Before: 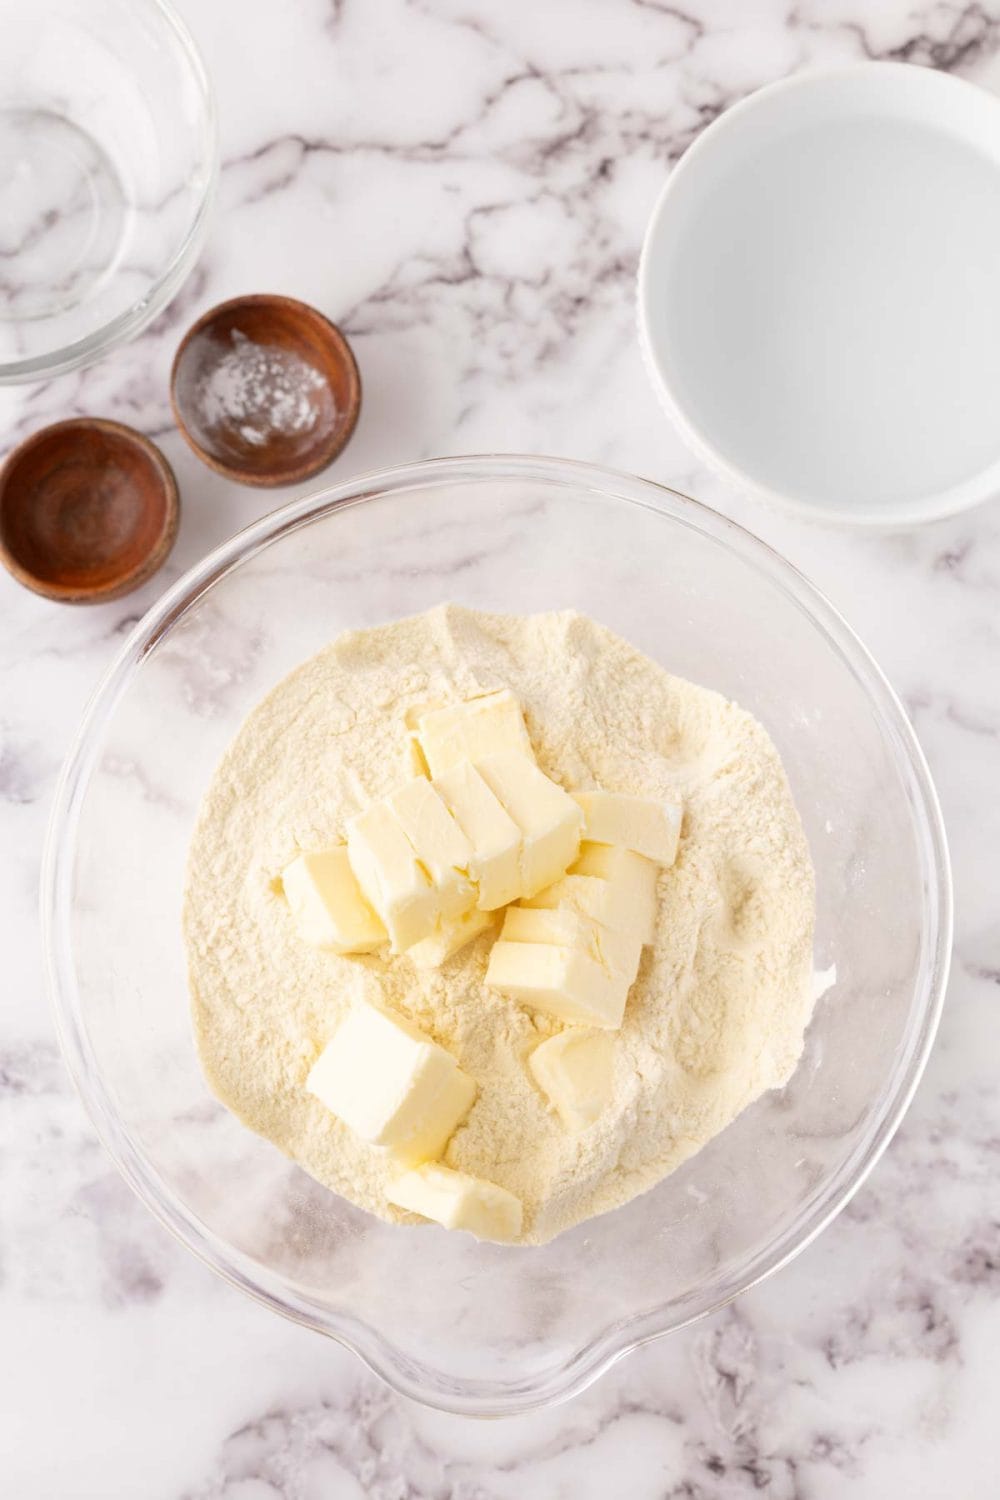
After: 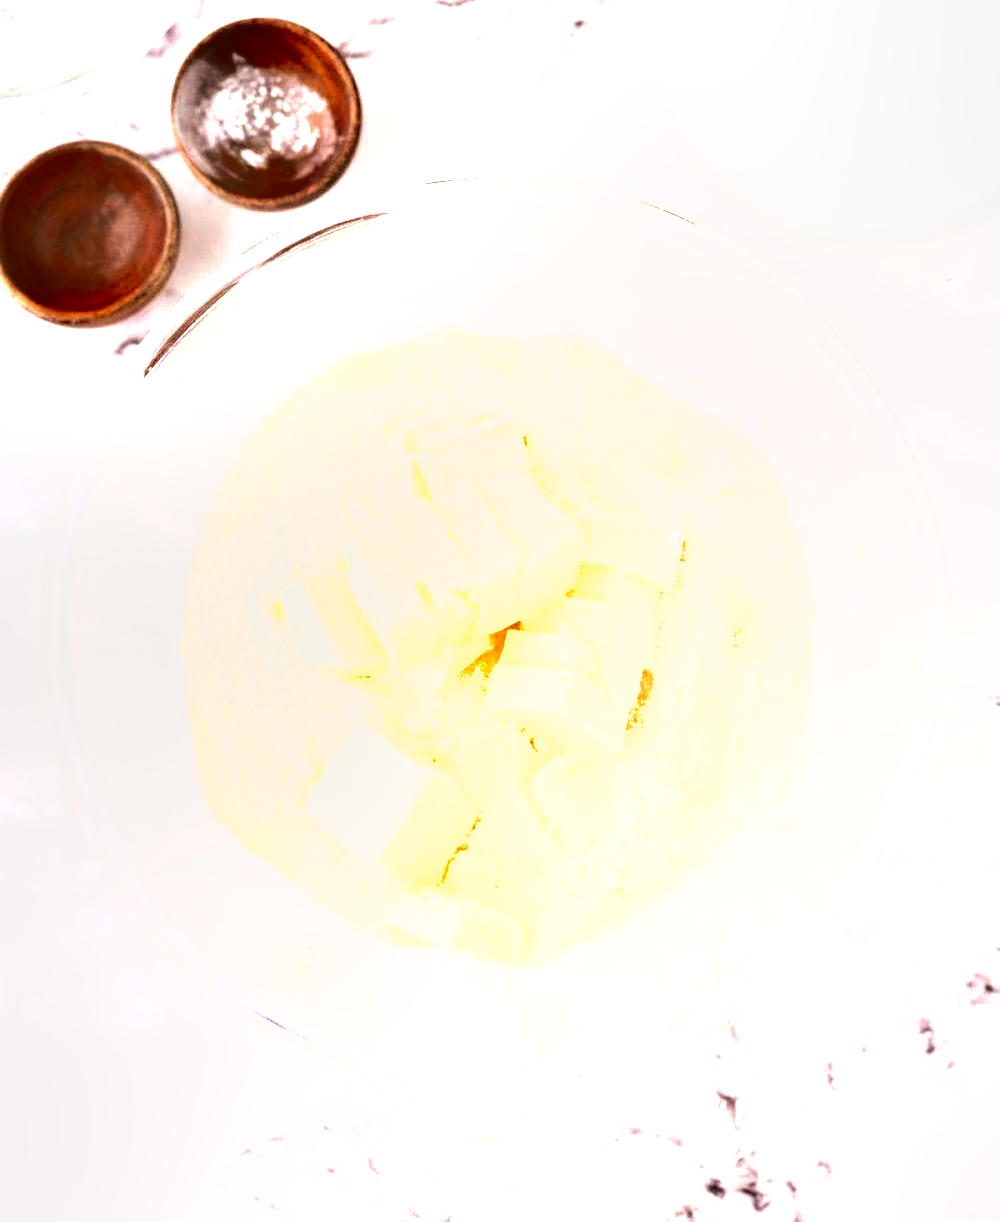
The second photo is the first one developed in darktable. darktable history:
exposure: black level correction 0, exposure 1.4 EV, compensate highlight preservation false
crop and rotate: top 18.507%
velvia: on, module defaults
shadows and highlights: shadows 49, highlights -41, soften with gaussian
